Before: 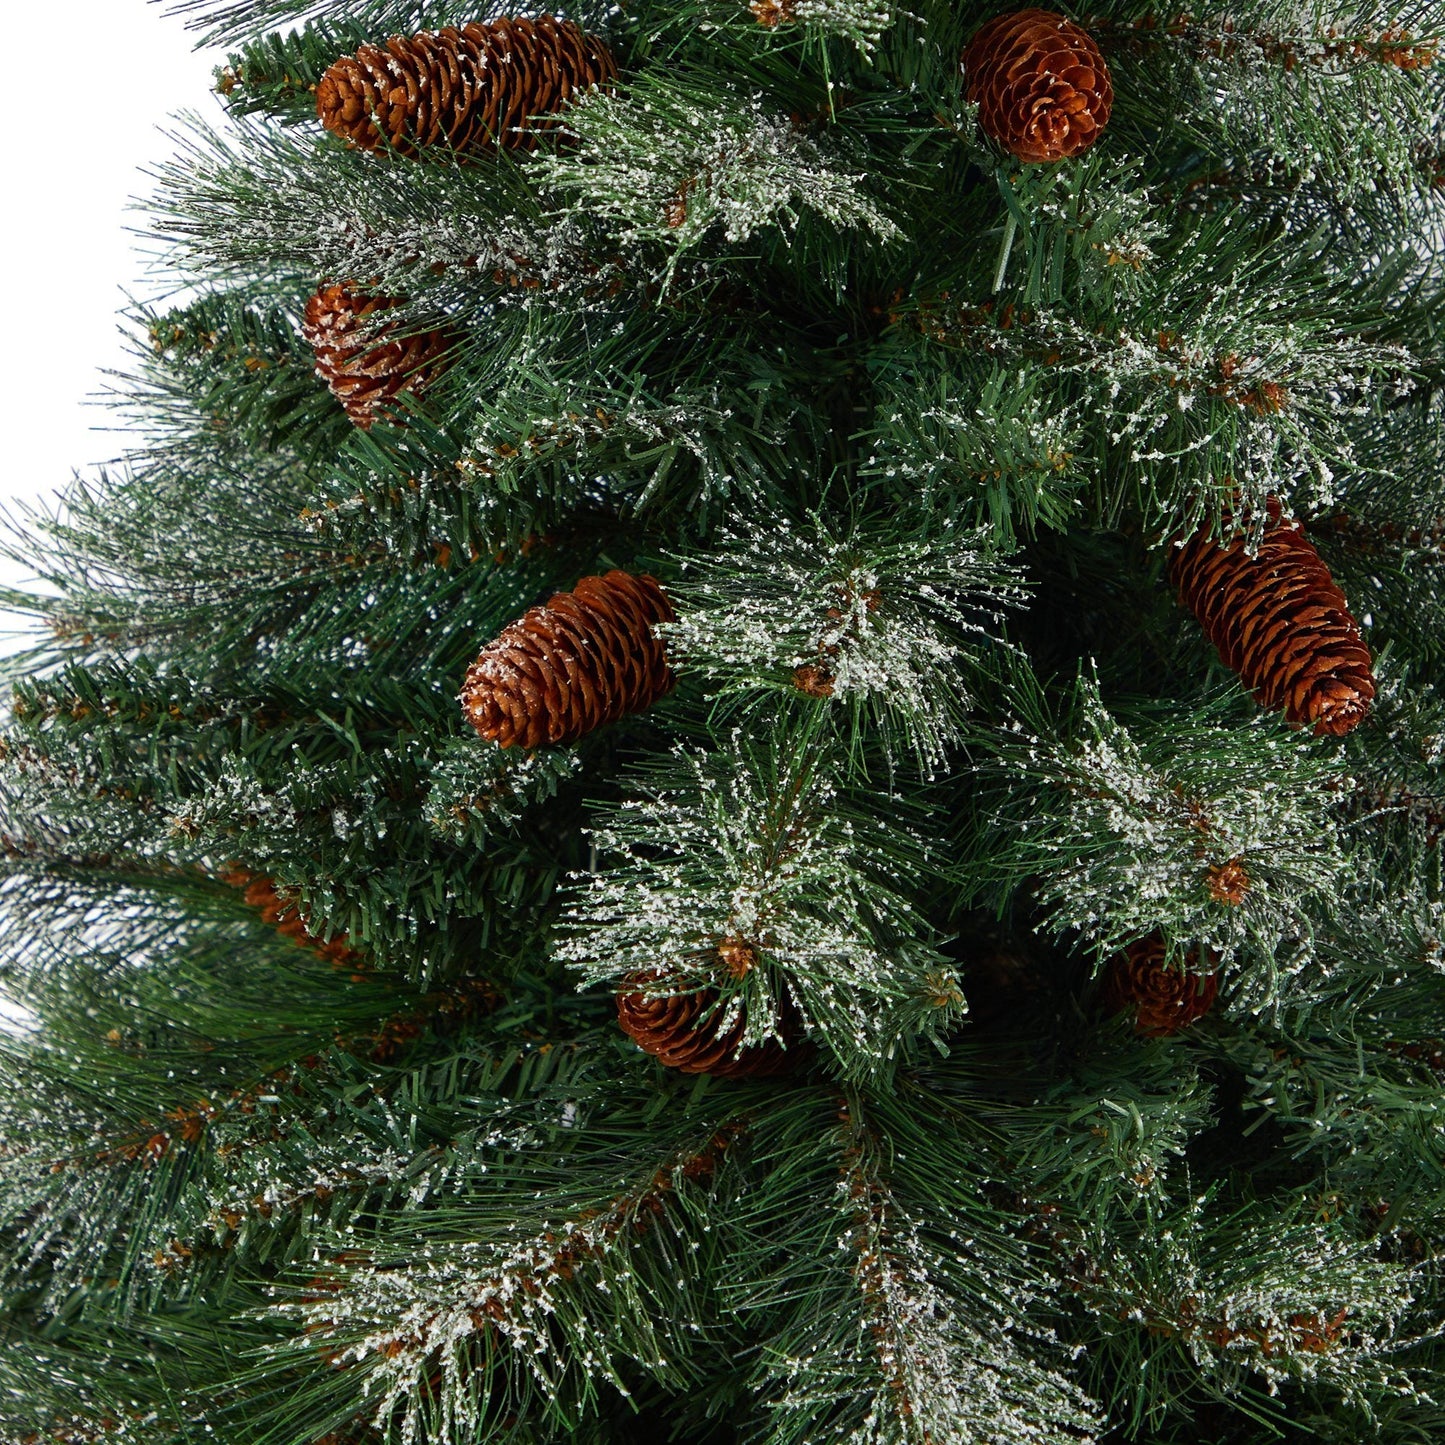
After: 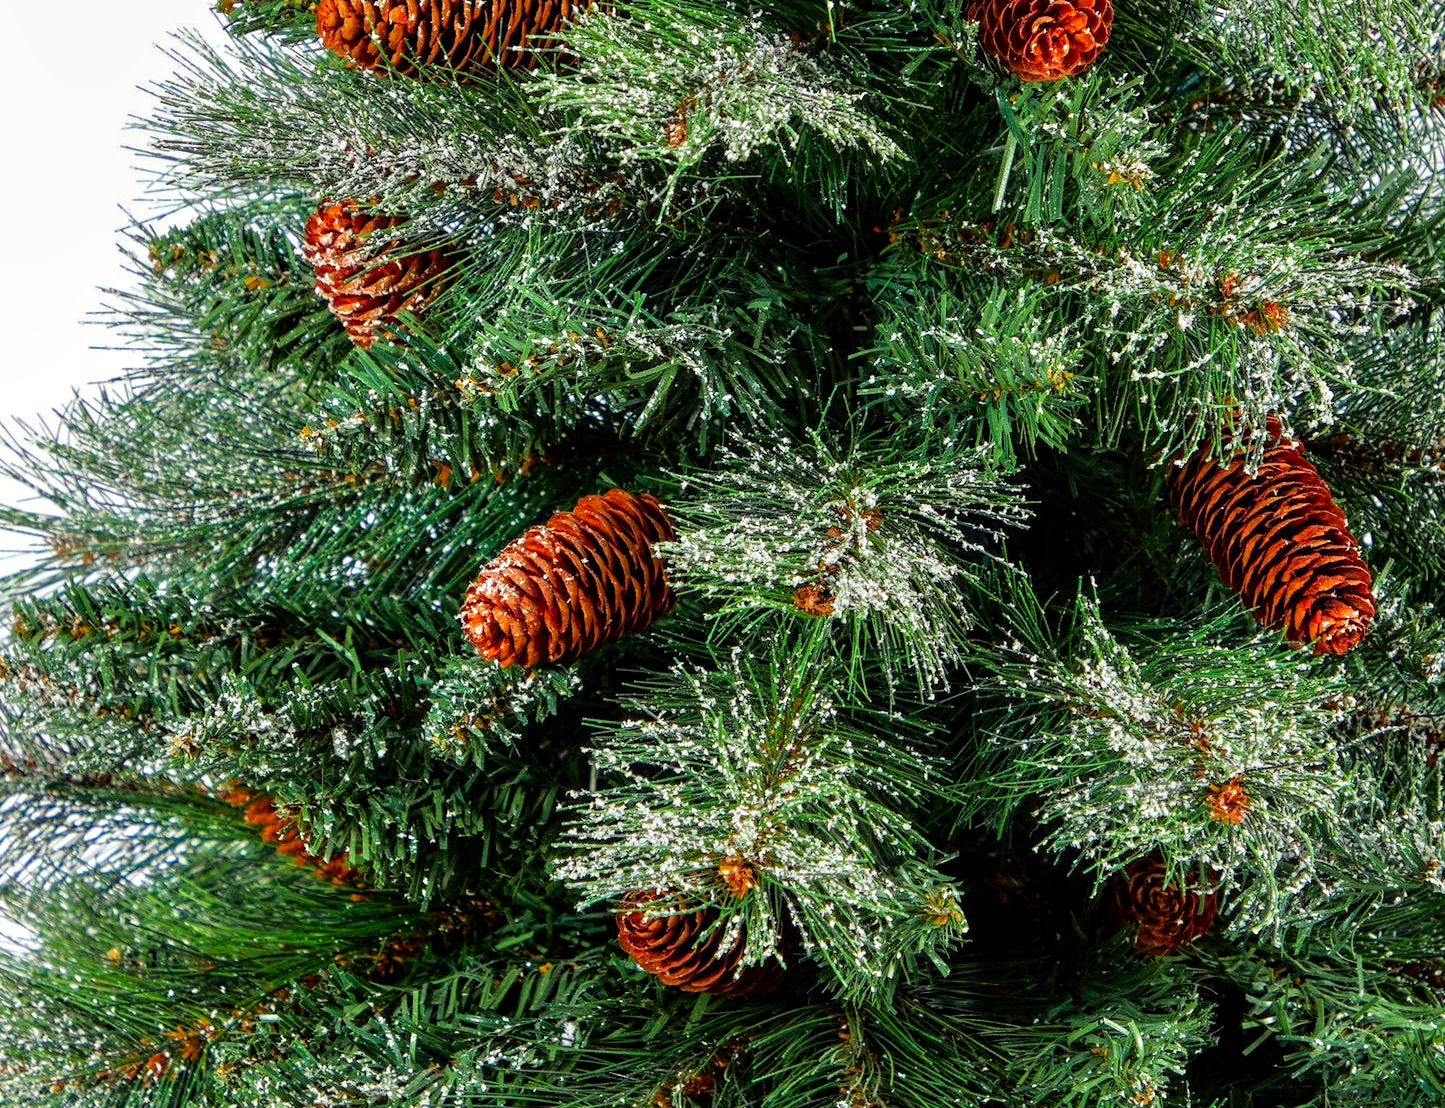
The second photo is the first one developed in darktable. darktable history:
local contrast: highlights 35%, detail 135%
crop: top 5.667%, bottom 17.637%
color correction: saturation 1.32
tone equalizer: -7 EV 0.15 EV, -6 EV 0.6 EV, -5 EV 1.15 EV, -4 EV 1.33 EV, -3 EV 1.15 EV, -2 EV 0.6 EV, -1 EV 0.15 EV, mask exposure compensation -0.5 EV
